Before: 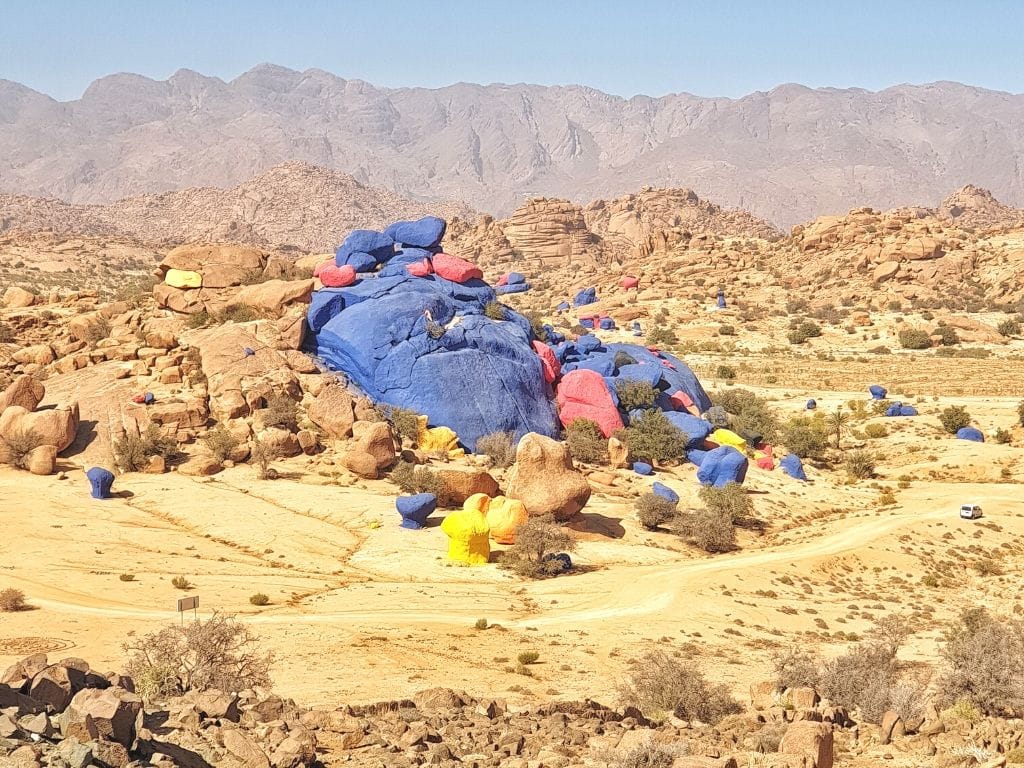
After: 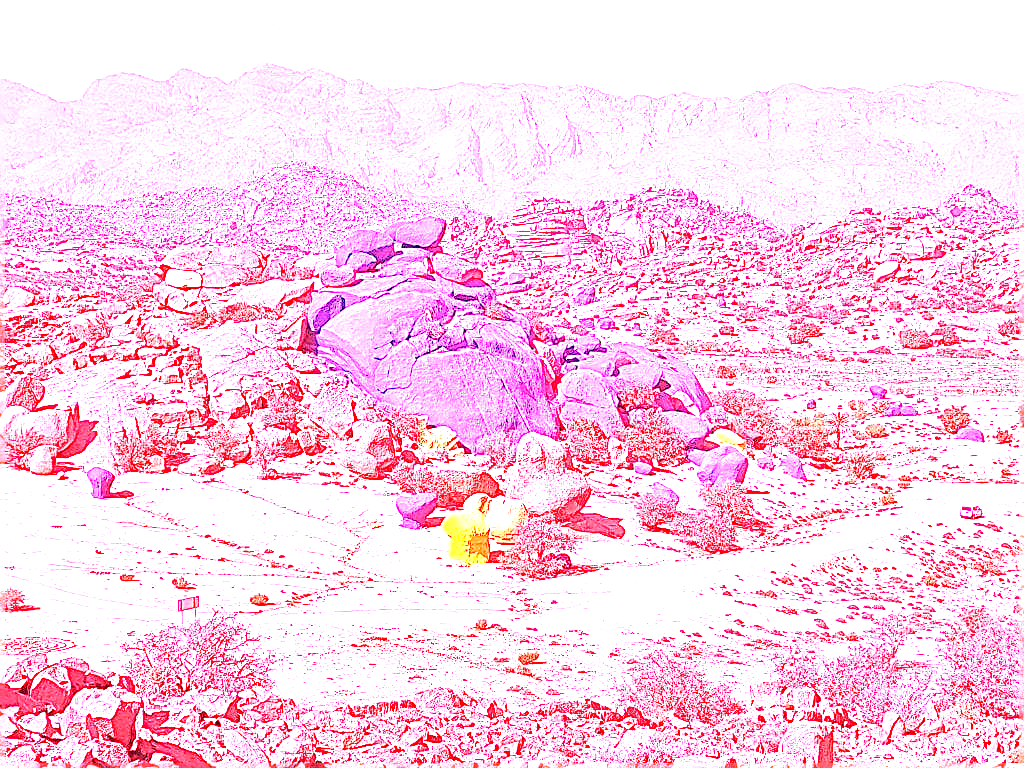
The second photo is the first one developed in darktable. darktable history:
white balance: red 4.26, blue 1.802
exposure: exposure 0.935 EV, compensate highlight preservation false
sharpen: on, module defaults
